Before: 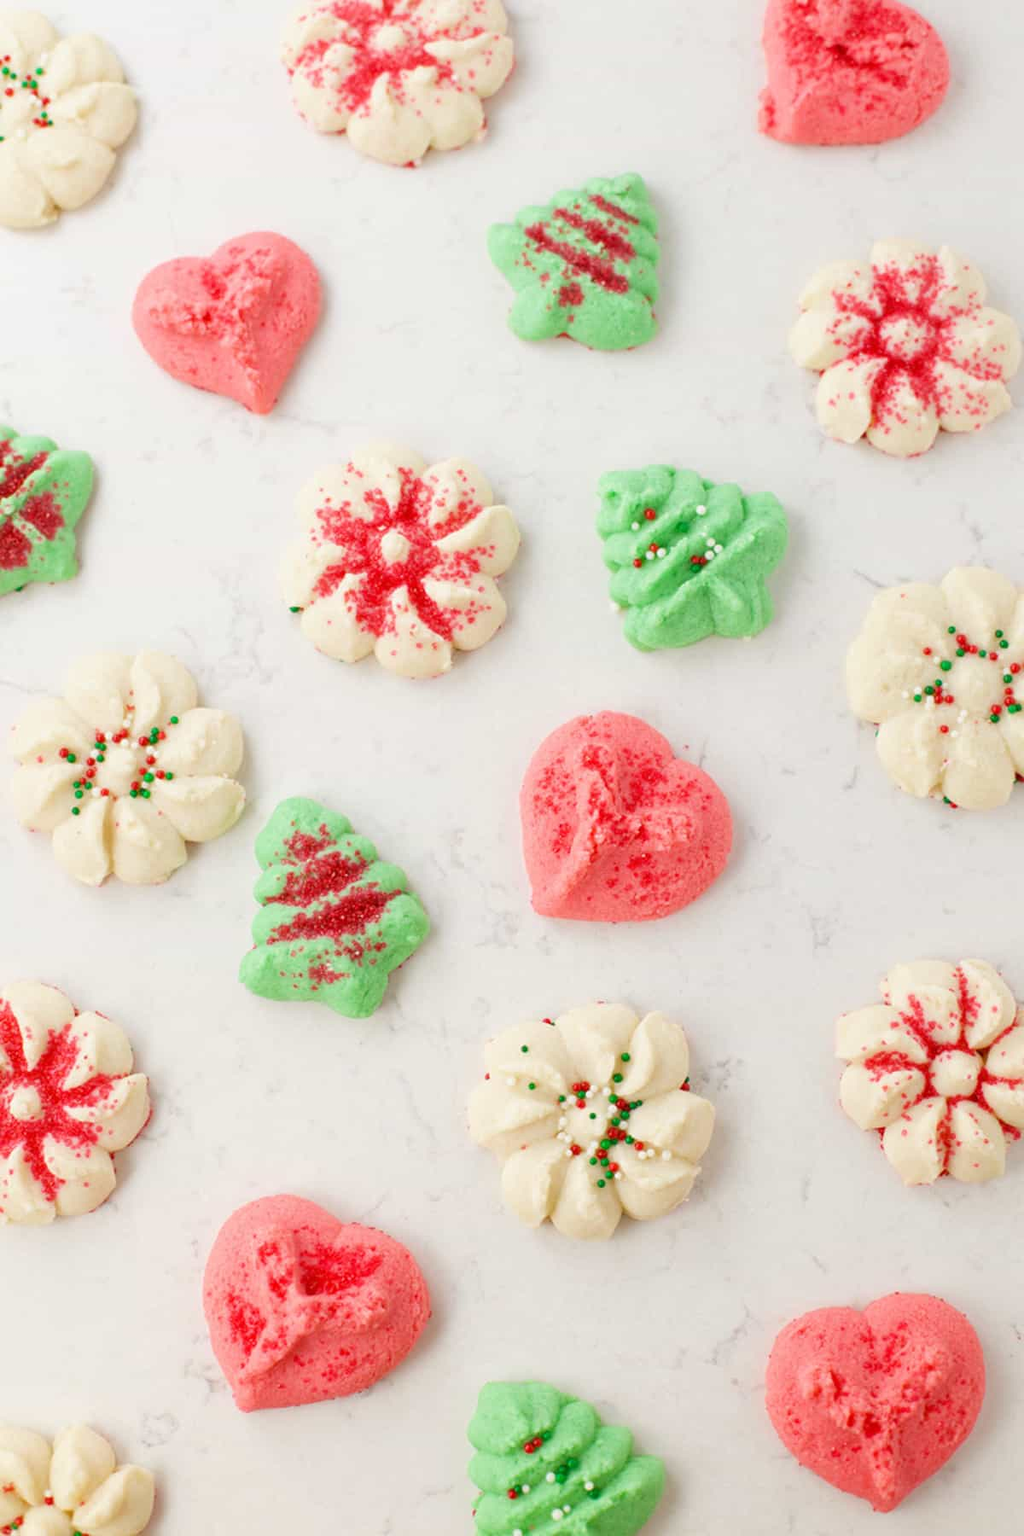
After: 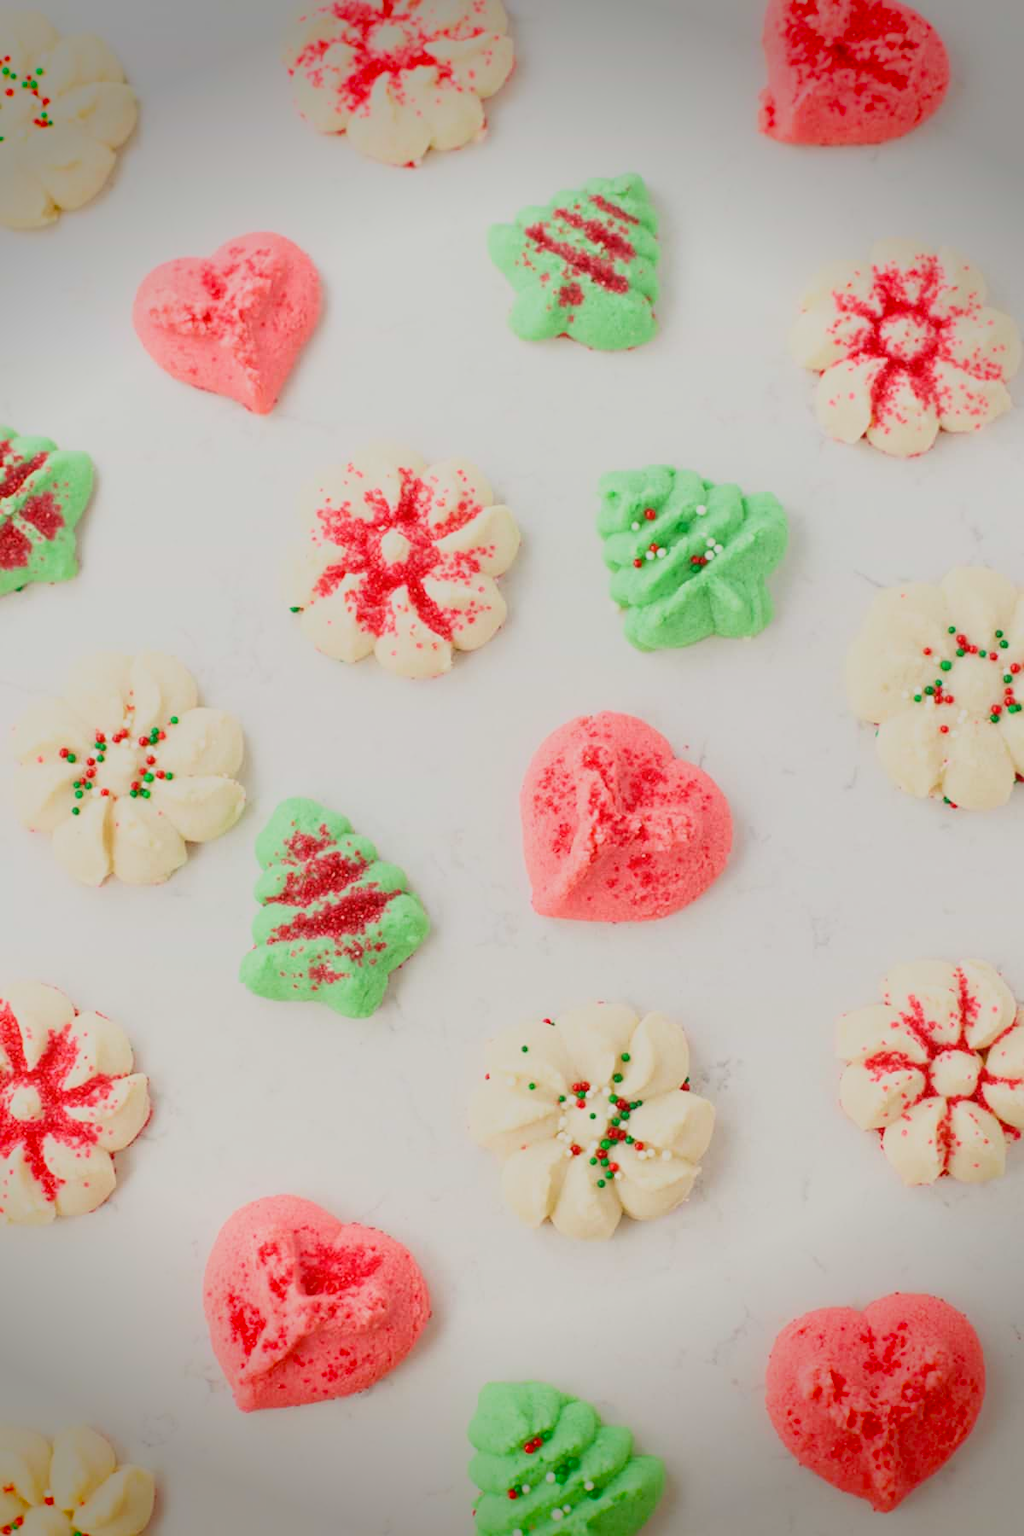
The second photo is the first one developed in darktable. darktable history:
tone curve: curves: ch0 [(0, 0.148) (0.191, 0.225) (0.712, 0.695) (0.864, 0.797) (1, 0.839)], color space Lab, linked channels, preserve colors none
vignetting: fall-off start 90.84%, fall-off radius 39.13%, saturation 0.382, width/height ratio 1.211, shape 1.3
